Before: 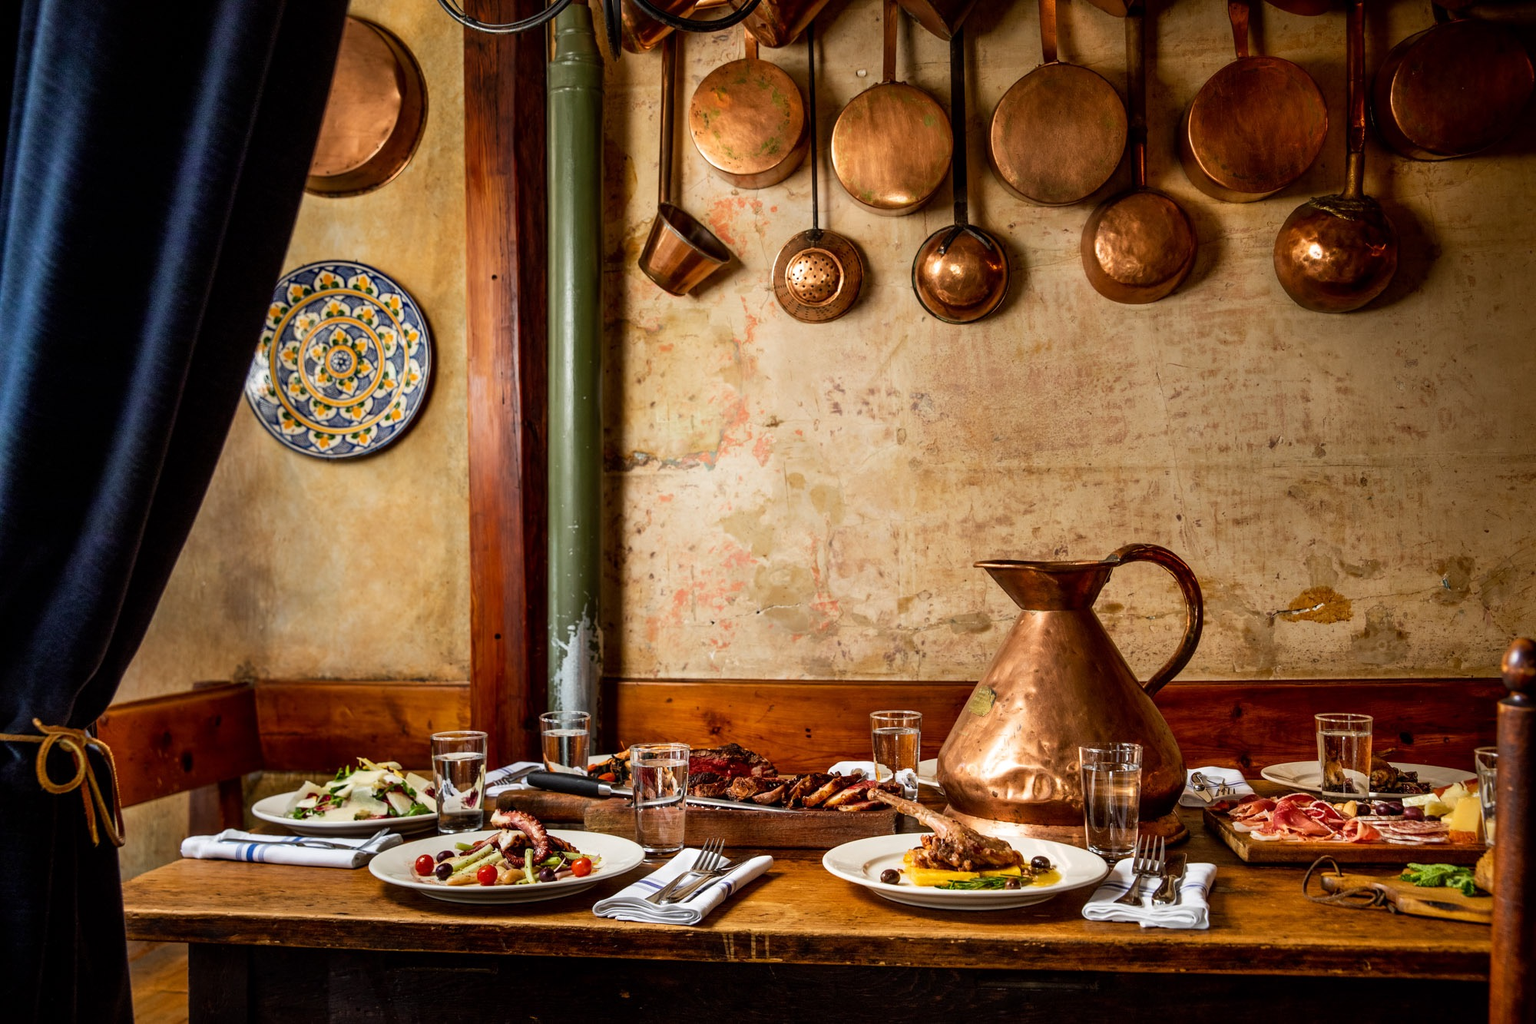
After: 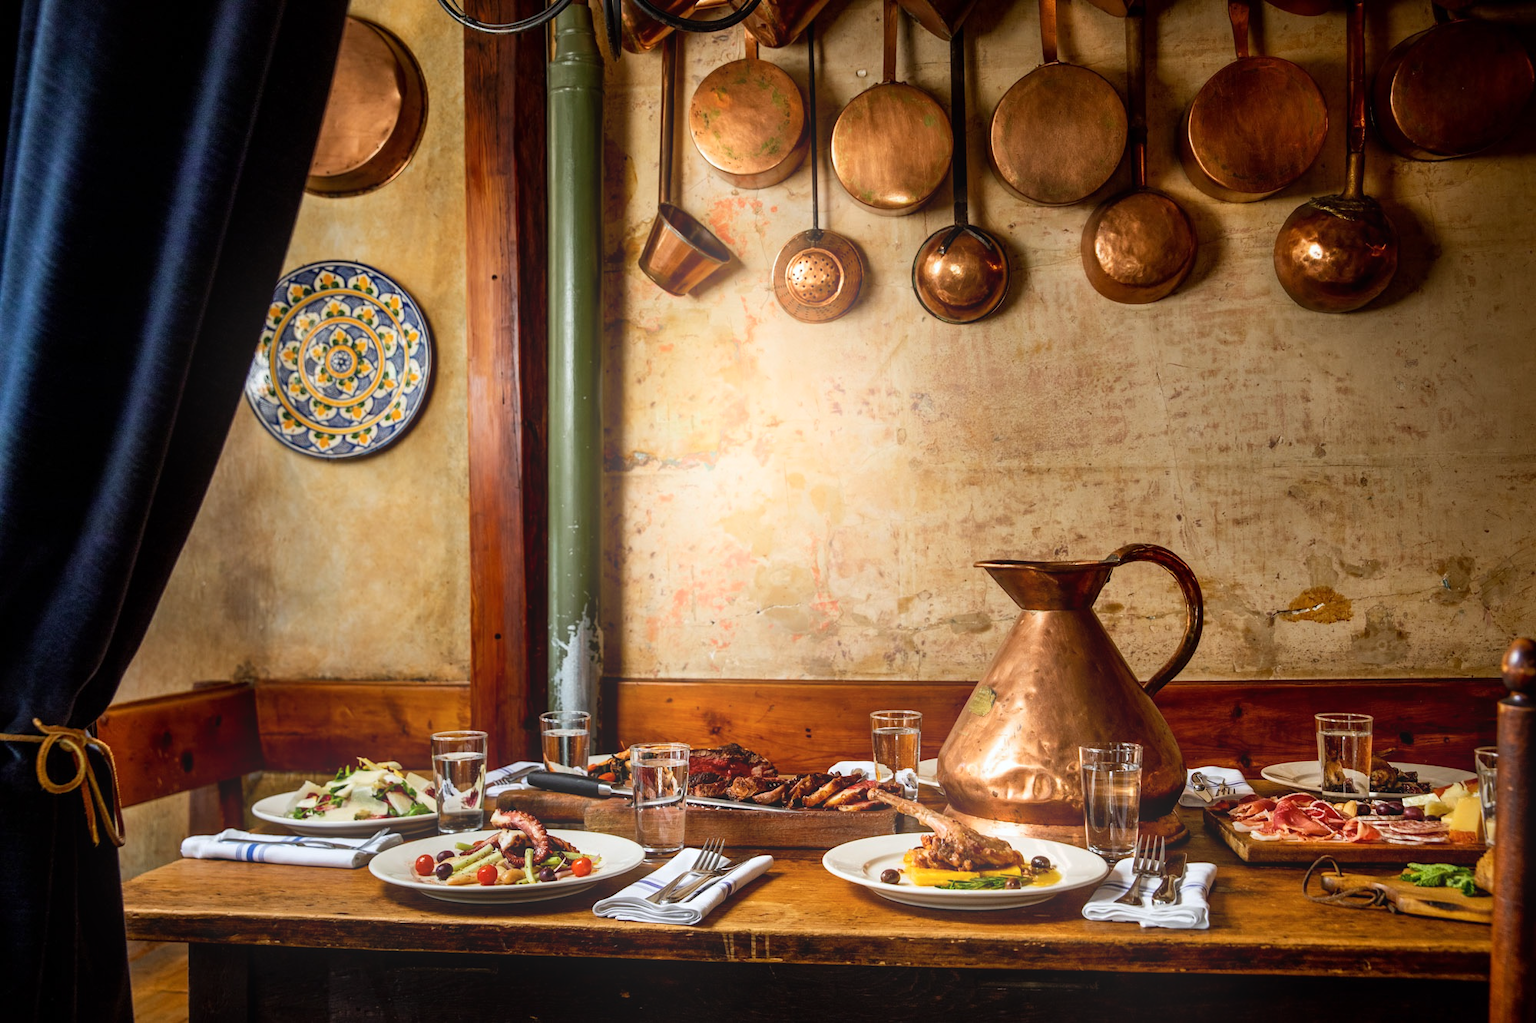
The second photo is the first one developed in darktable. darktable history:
bloom: on, module defaults
white balance: red 0.982, blue 1.018
